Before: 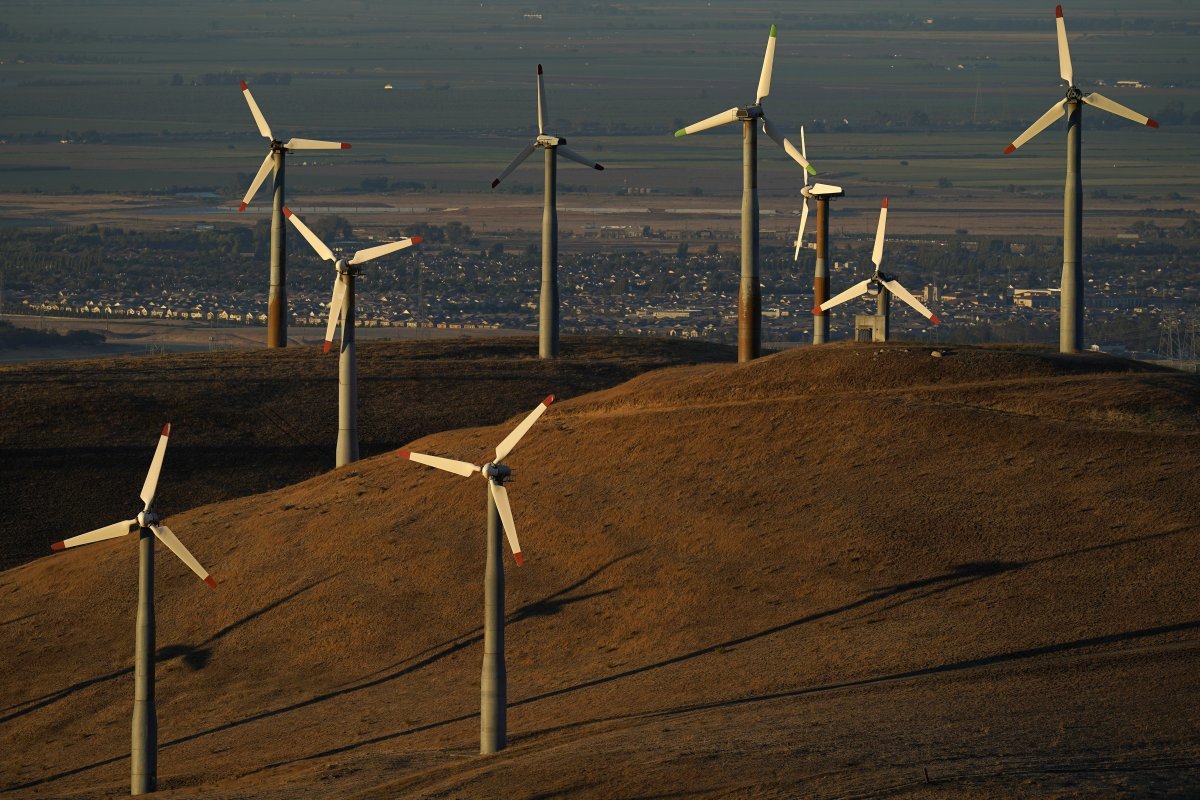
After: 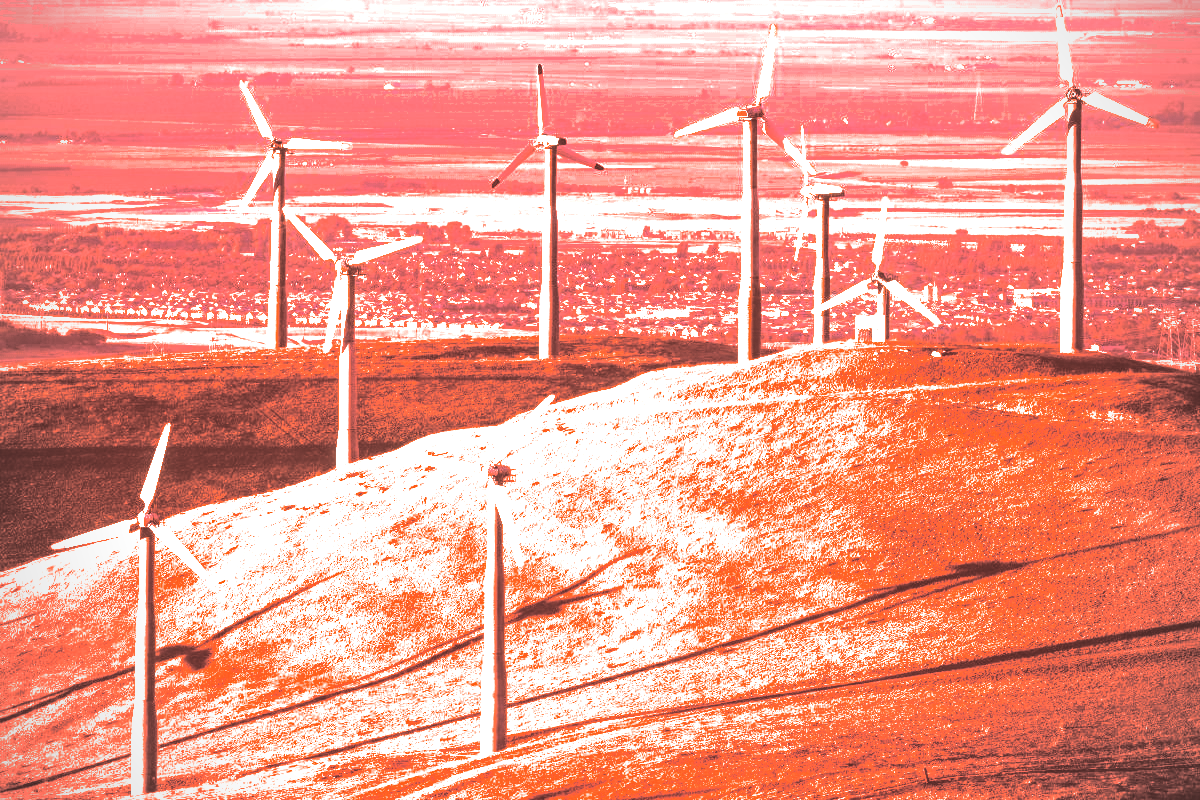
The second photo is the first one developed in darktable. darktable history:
exposure: black level correction -0.071, exposure 0.5 EV, compensate highlight preservation false
tone curve: curves: ch0 [(0.029, 0) (0.134, 0.063) (0.249, 0.198) (0.378, 0.365) (0.499, 0.529) (1, 1)], color space Lab, linked channels, preserve colors none
vignetting: fall-off radius 60.92%
white balance: red 4.26, blue 1.802
local contrast: detail 130%
color correction: highlights a* 0.162, highlights b* 29.53, shadows a* -0.162, shadows b* 21.09
split-toning: highlights › saturation 0, balance -61.83
